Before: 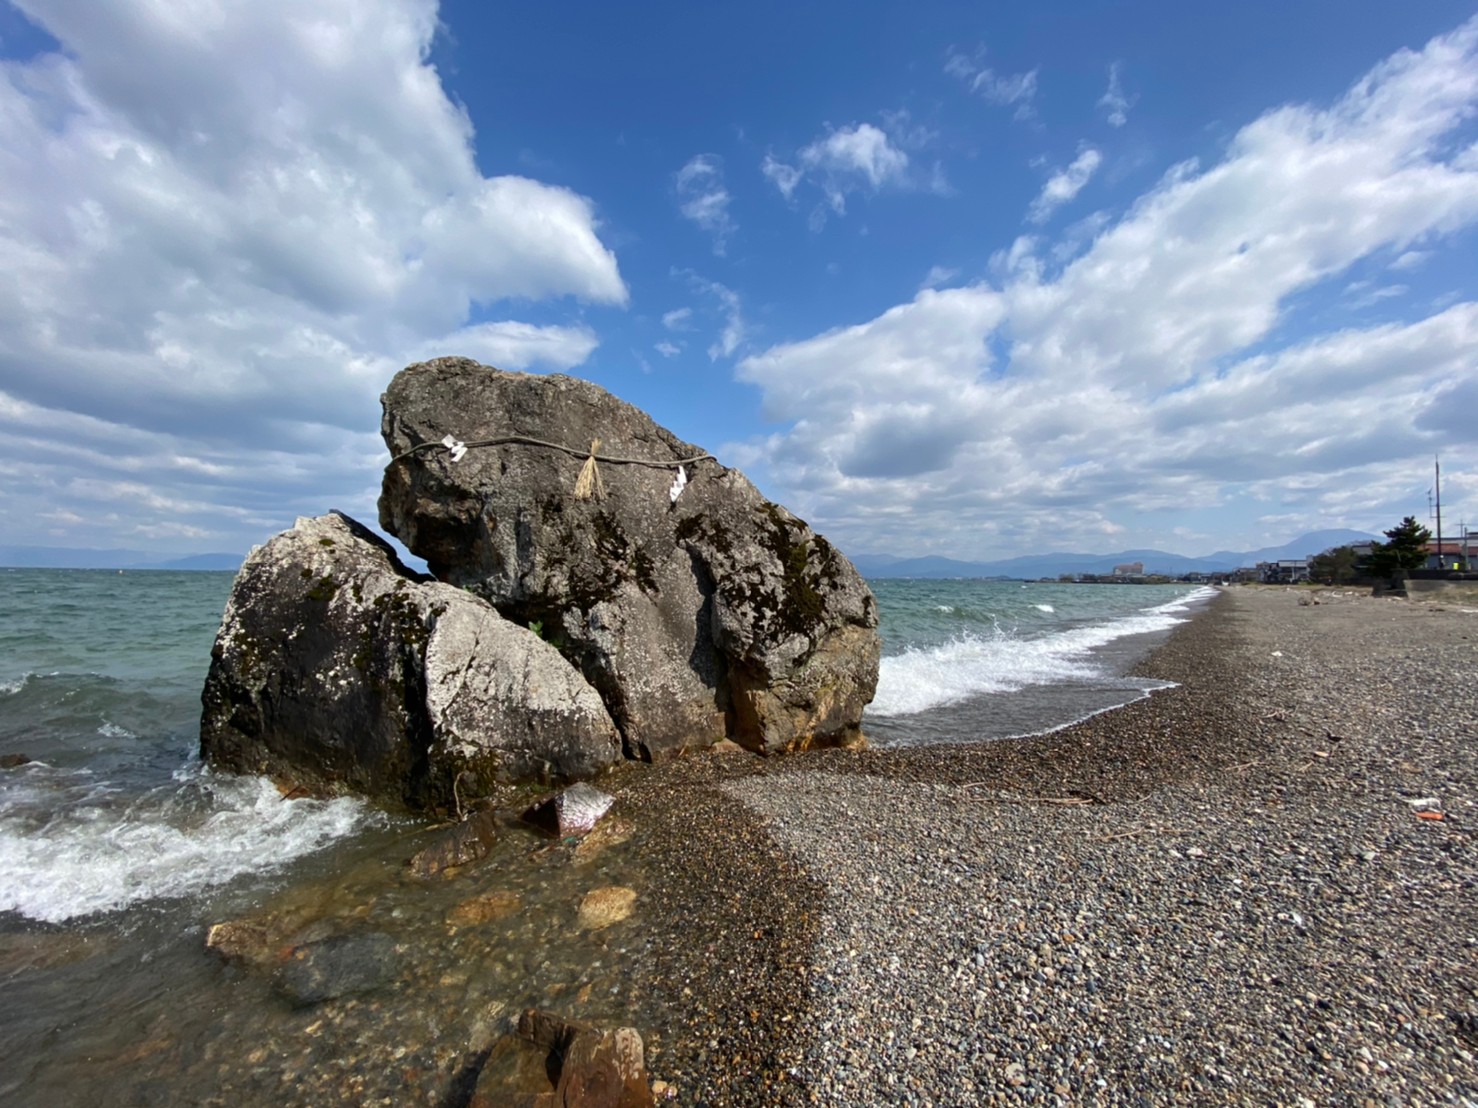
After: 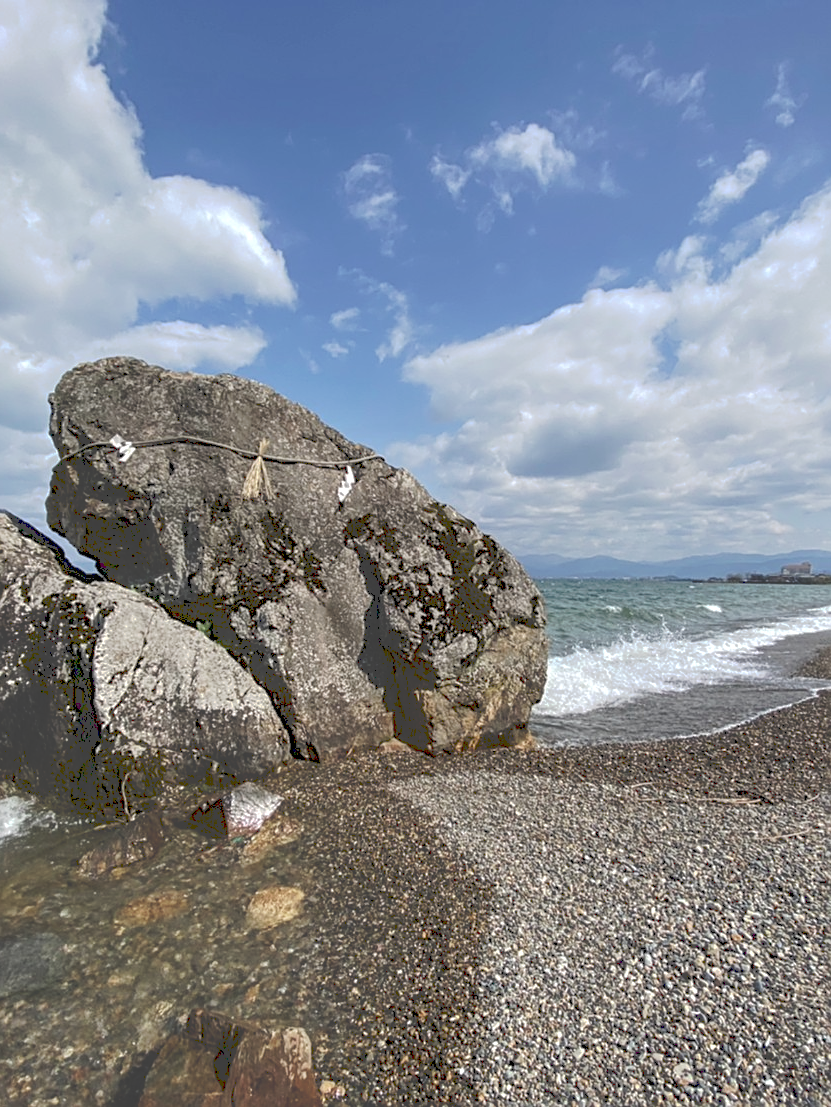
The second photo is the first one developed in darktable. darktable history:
crop and rotate: left 22.516%, right 21.234%
sharpen: on, module defaults
local contrast: on, module defaults
tone curve: curves: ch0 [(0, 0) (0.003, 0.277) (0.011, 0.277) (0.025, 0.279) (0.044, 0.282) (0.069, 0.286) (0.1, 0.289) (0.136, 0.294) (0.177, 0.318) (0.224, 0.345) (0.277, 0.379) (0.335, 0.425) (0.399, 0.481) (0.468, 0.542) (0.543, 0.594) (0.623, 0.662) (0.709, 0.731) (0.801, 0.792) (0.898, 0.851) (1, 1)], preserve colors none
tone equalizer: on, module defaults
